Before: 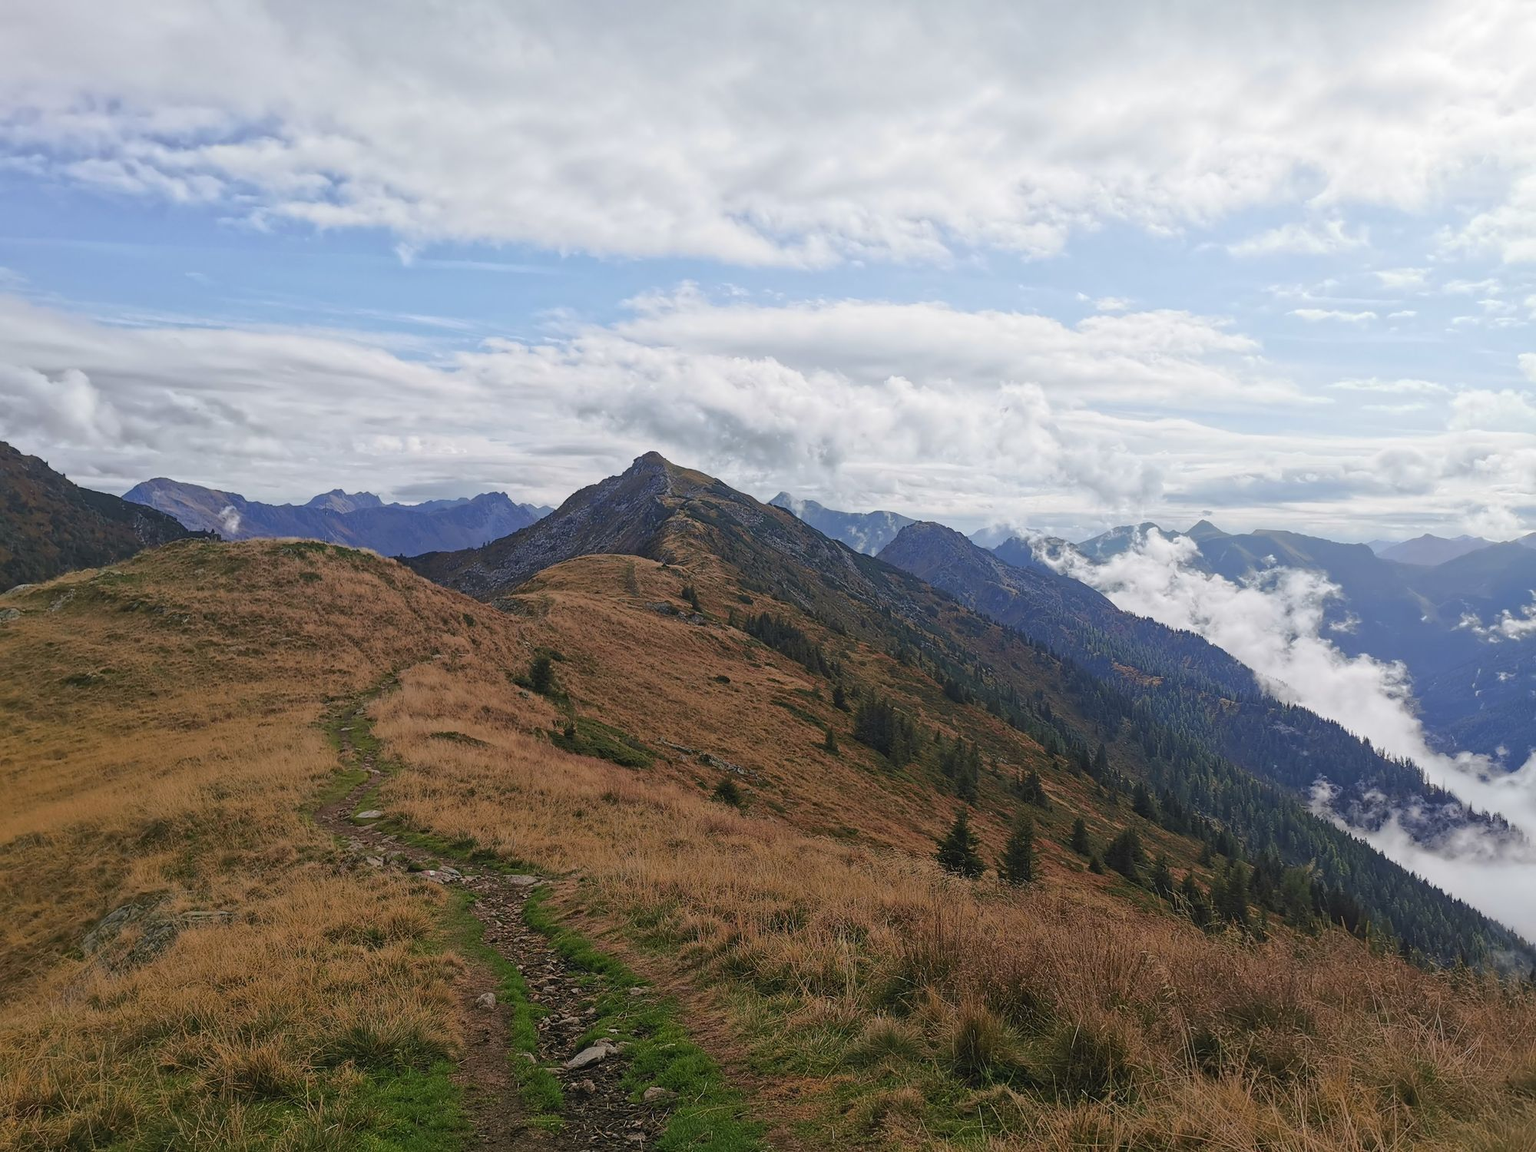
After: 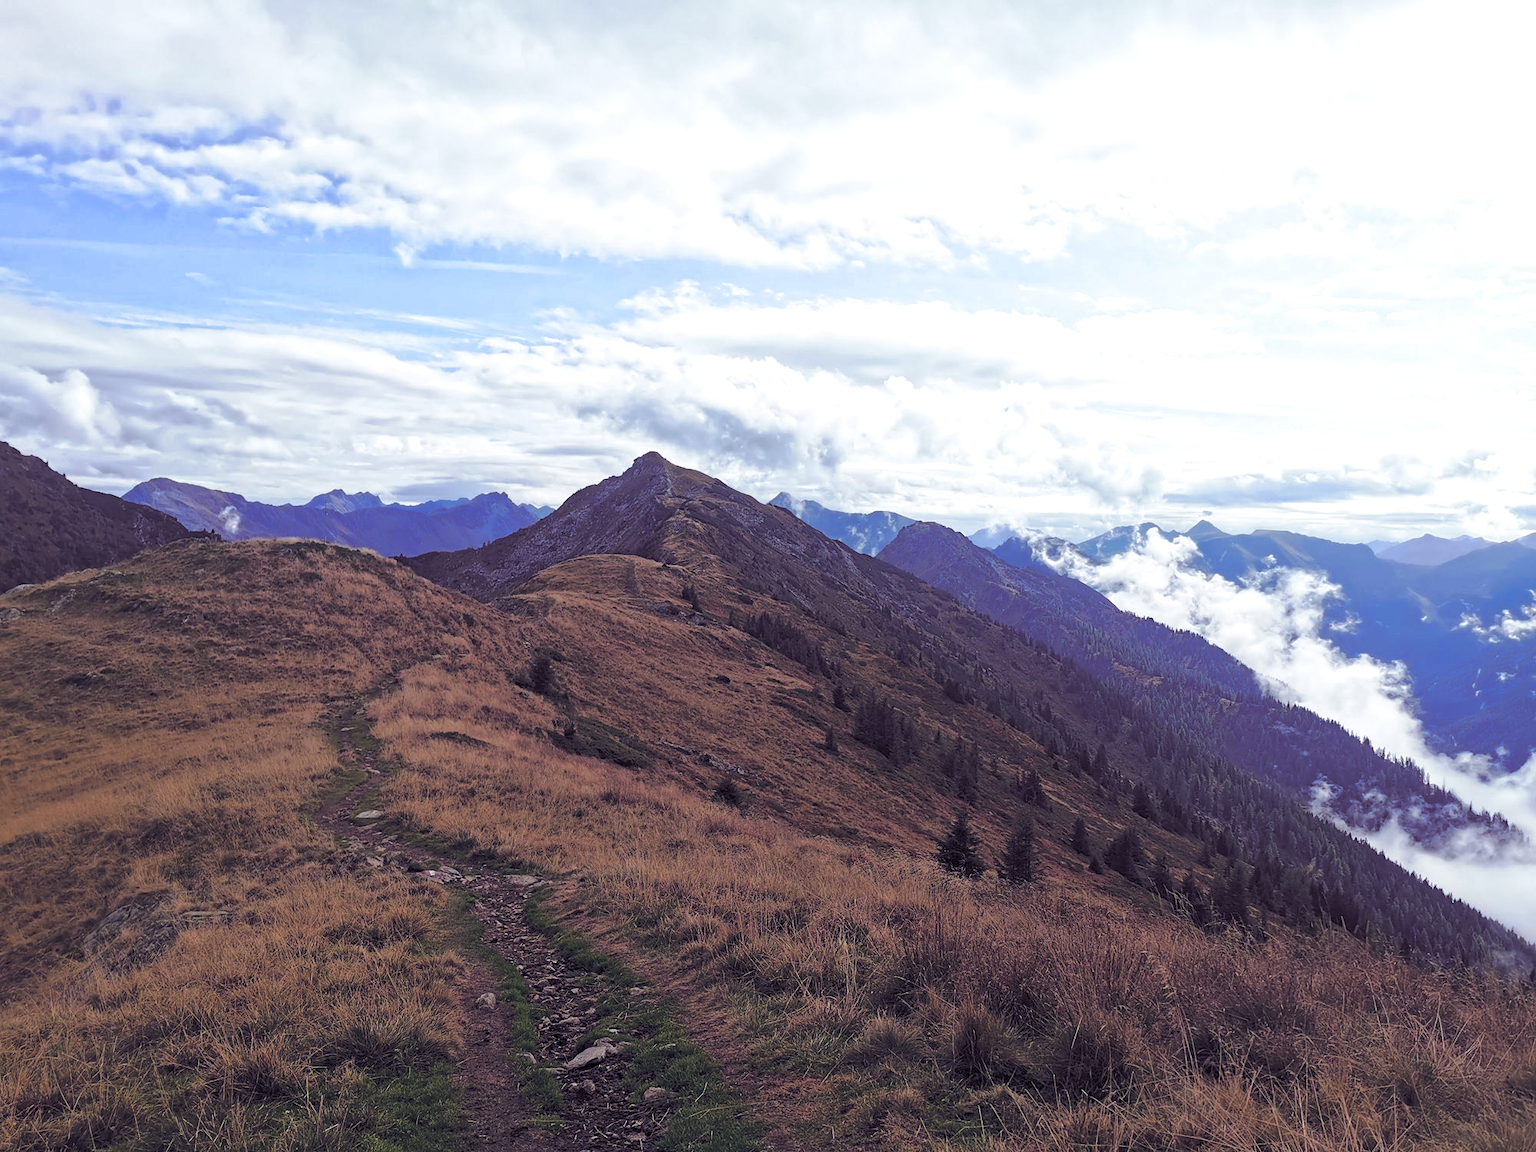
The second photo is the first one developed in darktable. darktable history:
color balance rgb: shadows lift › luminance -41.13%, shadows lift › chroma 14.13%, shadows lift › hue 260°, power › luminance -3.76%, power › chroma 0.56%, power › hue 40.37°, highlights gain › luminance 16.81%, highlights gain › chroma 2.94%, highlights gain › hue 260°, global offset › luminance -0.29%, global offset › chroma 0.31%, global offset › hue 260°, perceptual saturation grading › global saturation 20%, perceptual saturation grading › highlights -13.92%, perceptual saturation grading › shadows 50%
split-toning: shadows › saturation 0.2
exposure: exposure 0.217 EV, compensate highlight preservation false
